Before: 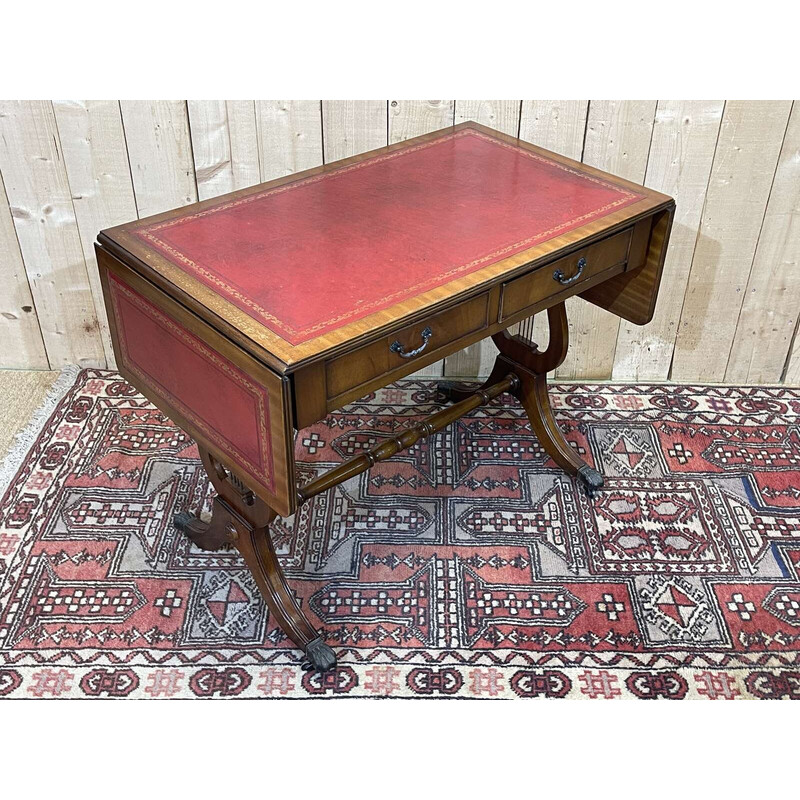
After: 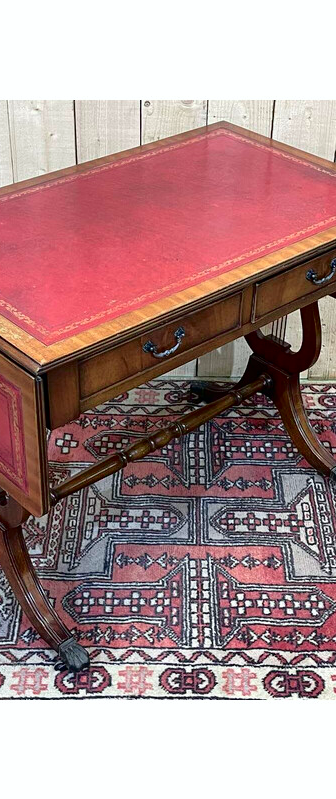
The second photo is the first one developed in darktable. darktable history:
crop: left 30.892%, right 27.085%
tone curve: curves: ch0 [(0, 0) (0.126, 0.061) (0.362, 0.382) (0.498, 0.498) (0.706, 0.712) (1, 1)]; ch1 [(0, 0) (0.5, 0.497) (0.55, 0.578) (1, 1)]; ch2 [(0, 0) (0.44, 0.424) (0.489, 0.486) (0.537, 0.538) (1, 1)], color space Lab, independent channels, preserve colors none
